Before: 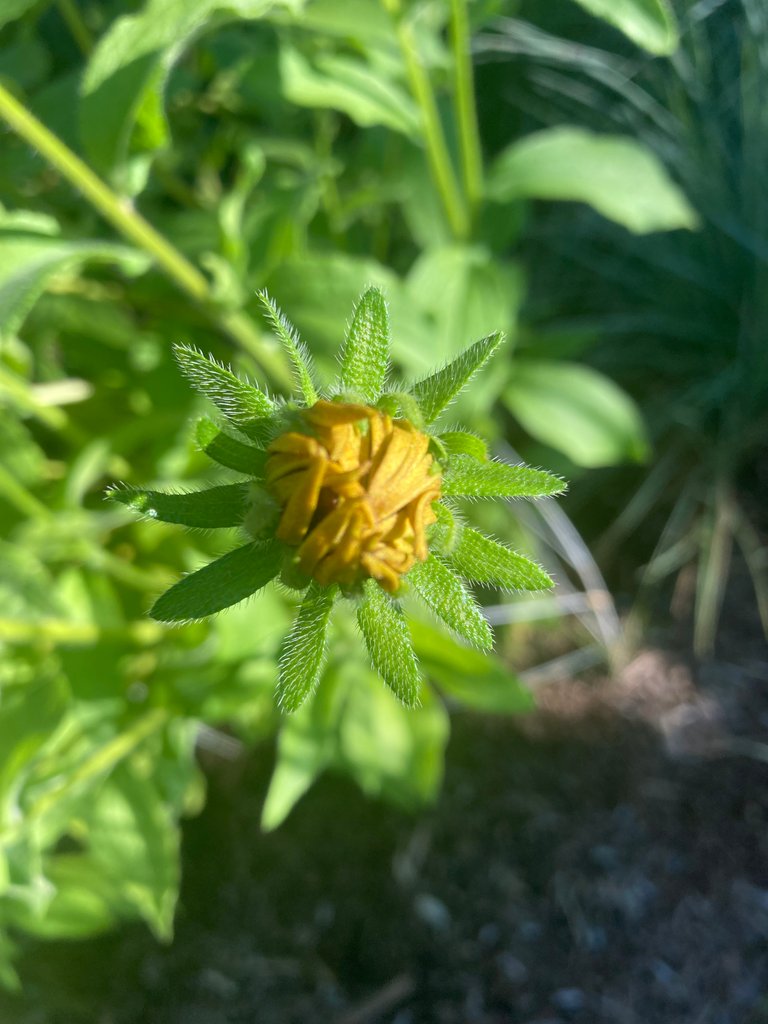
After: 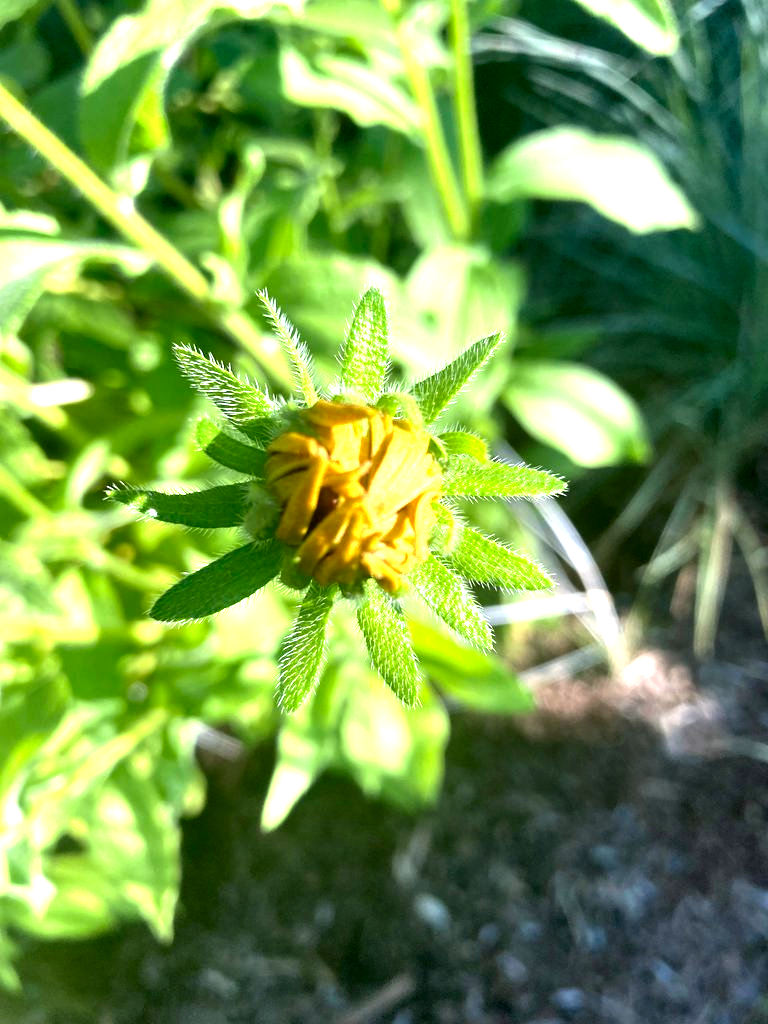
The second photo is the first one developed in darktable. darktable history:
contrast equalizer: octaves 7, y [[0.6 ×6], [0.55 ×6], [0 ×6], [0 ×6], [0 ×6]]
exposure: black level correction 0, exposure 1.102 EV, compensate highlight preservation false
